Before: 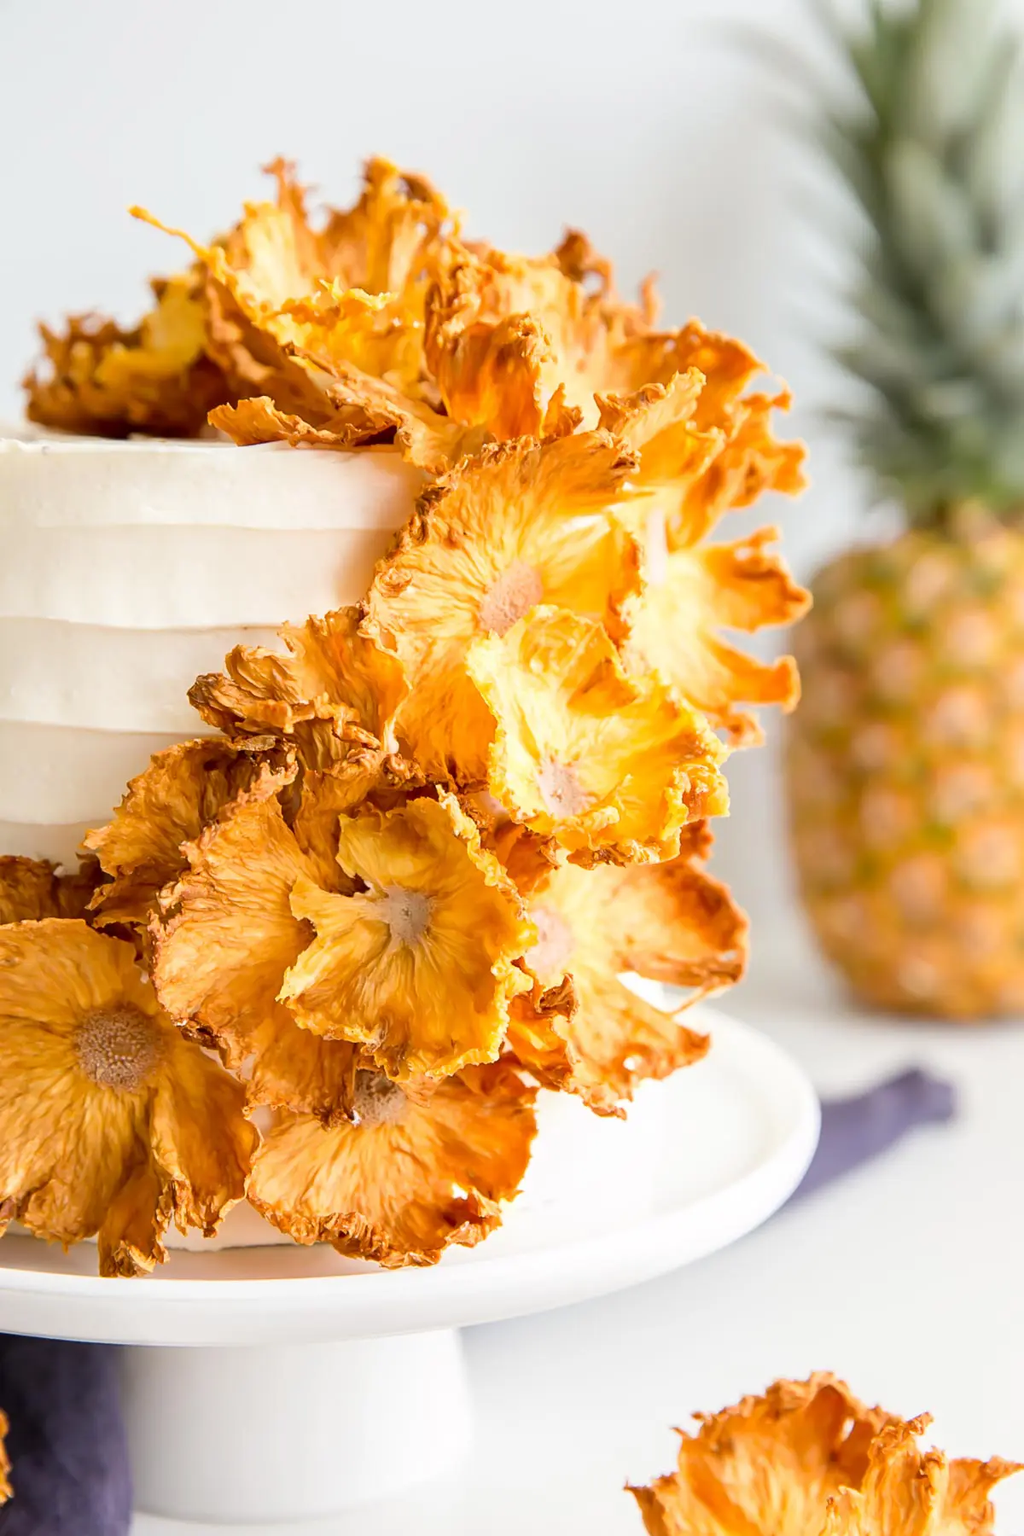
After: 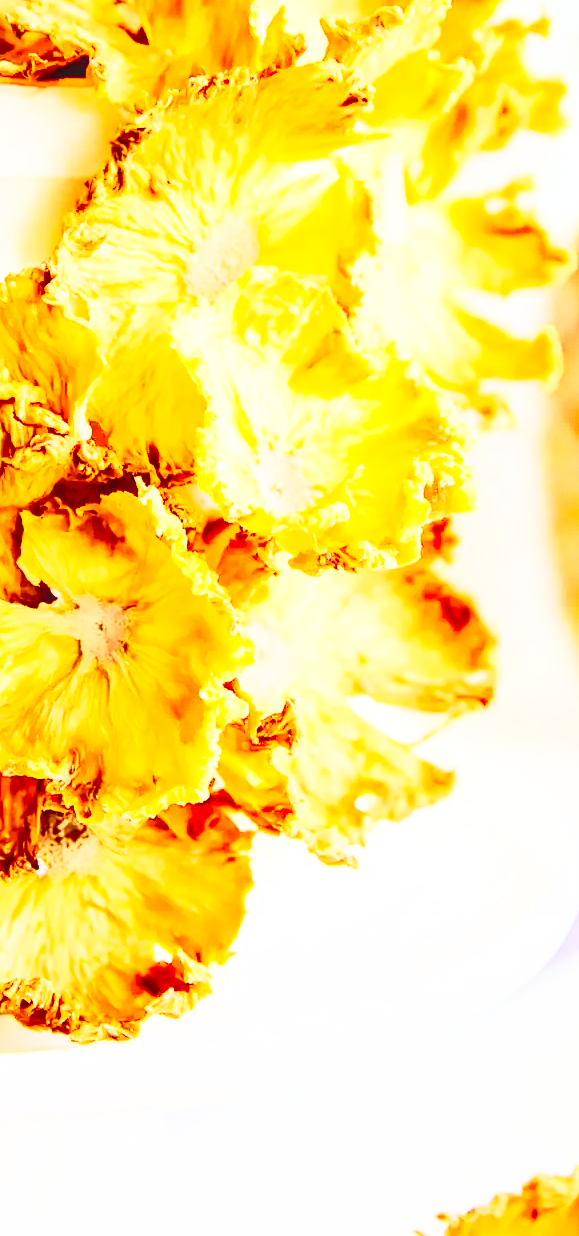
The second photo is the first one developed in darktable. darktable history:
crop: left 31.379%, top 24.658%, right 20.326%, bottom 6.628%
contrast brightness saturation: contrast 0.83, brightness 0.59, saturation 0.59
tone equalizer: -8 EV -0.417 EV, -7 EV -0.389 EV, -6 EV -0.333 EV, -5 EV -0.222 EV, -3 EV 0.222 EV, -2 EV 0.333 EV, -1 EV 0.389 EV, +0 EV 0.417 EV, edges refinement/feathering 500, mask exposure compensation -1.57 EV, preserve details no
local contrast: on, module defaults
sigmoid: skew -0.2, preserve hue 0%, red attenuation 0.1, red rotation 0.035, green attenuation 0.1, green rotation -0.017, blue attenuation 0.15, blue rotation -0.052, base primaries Rec2020
